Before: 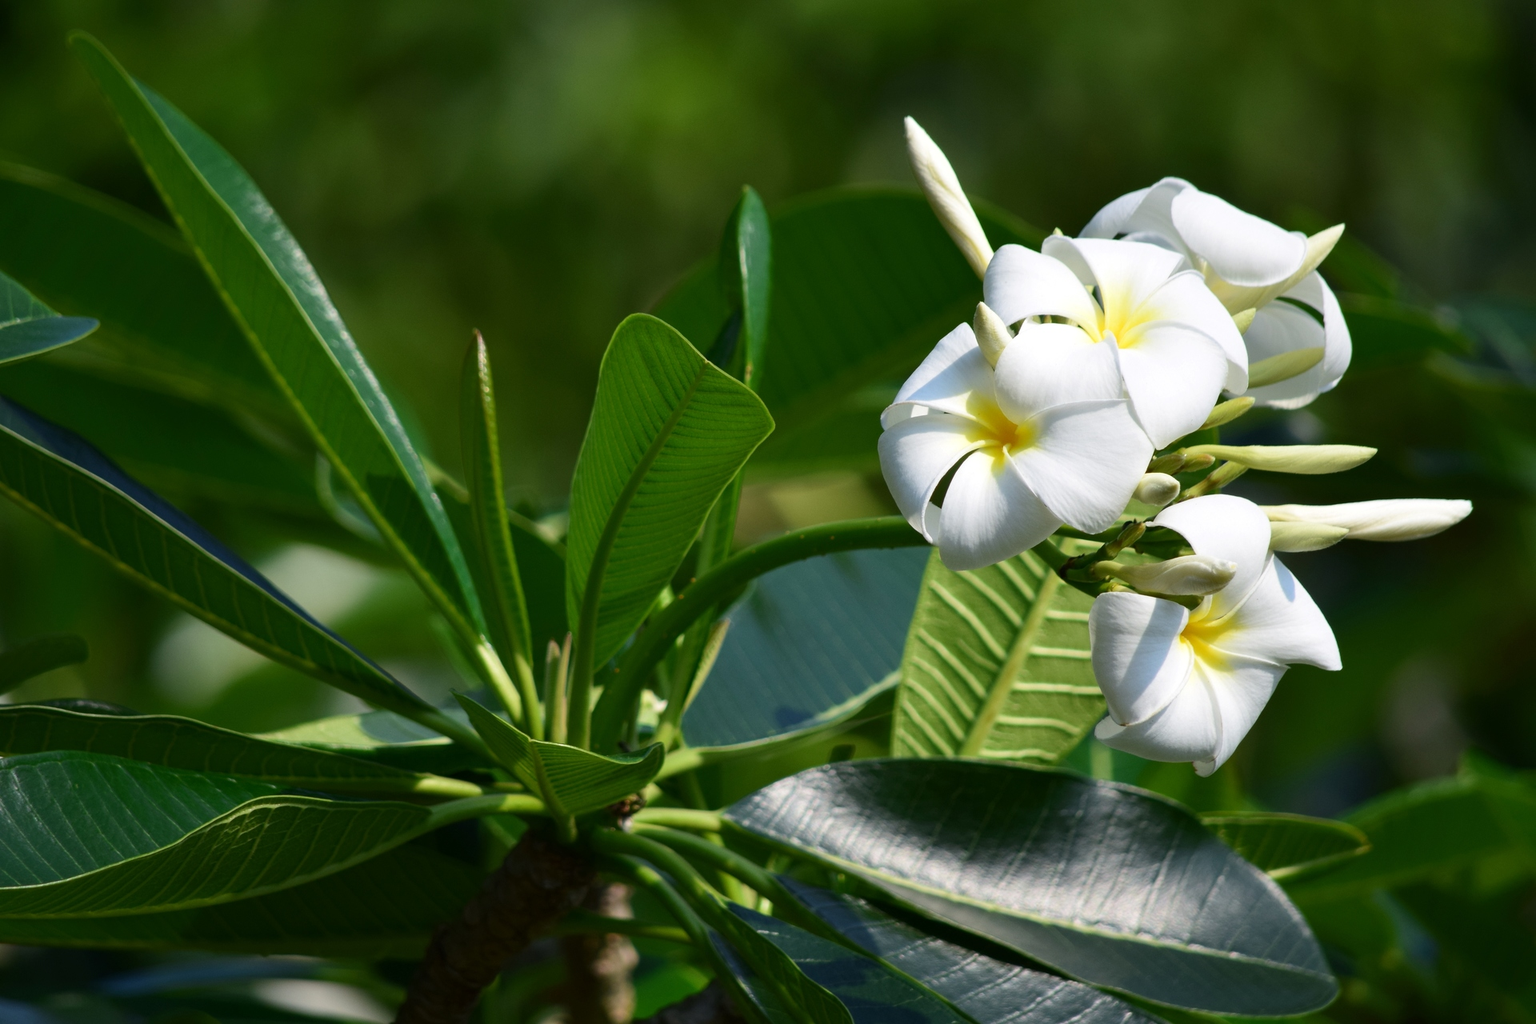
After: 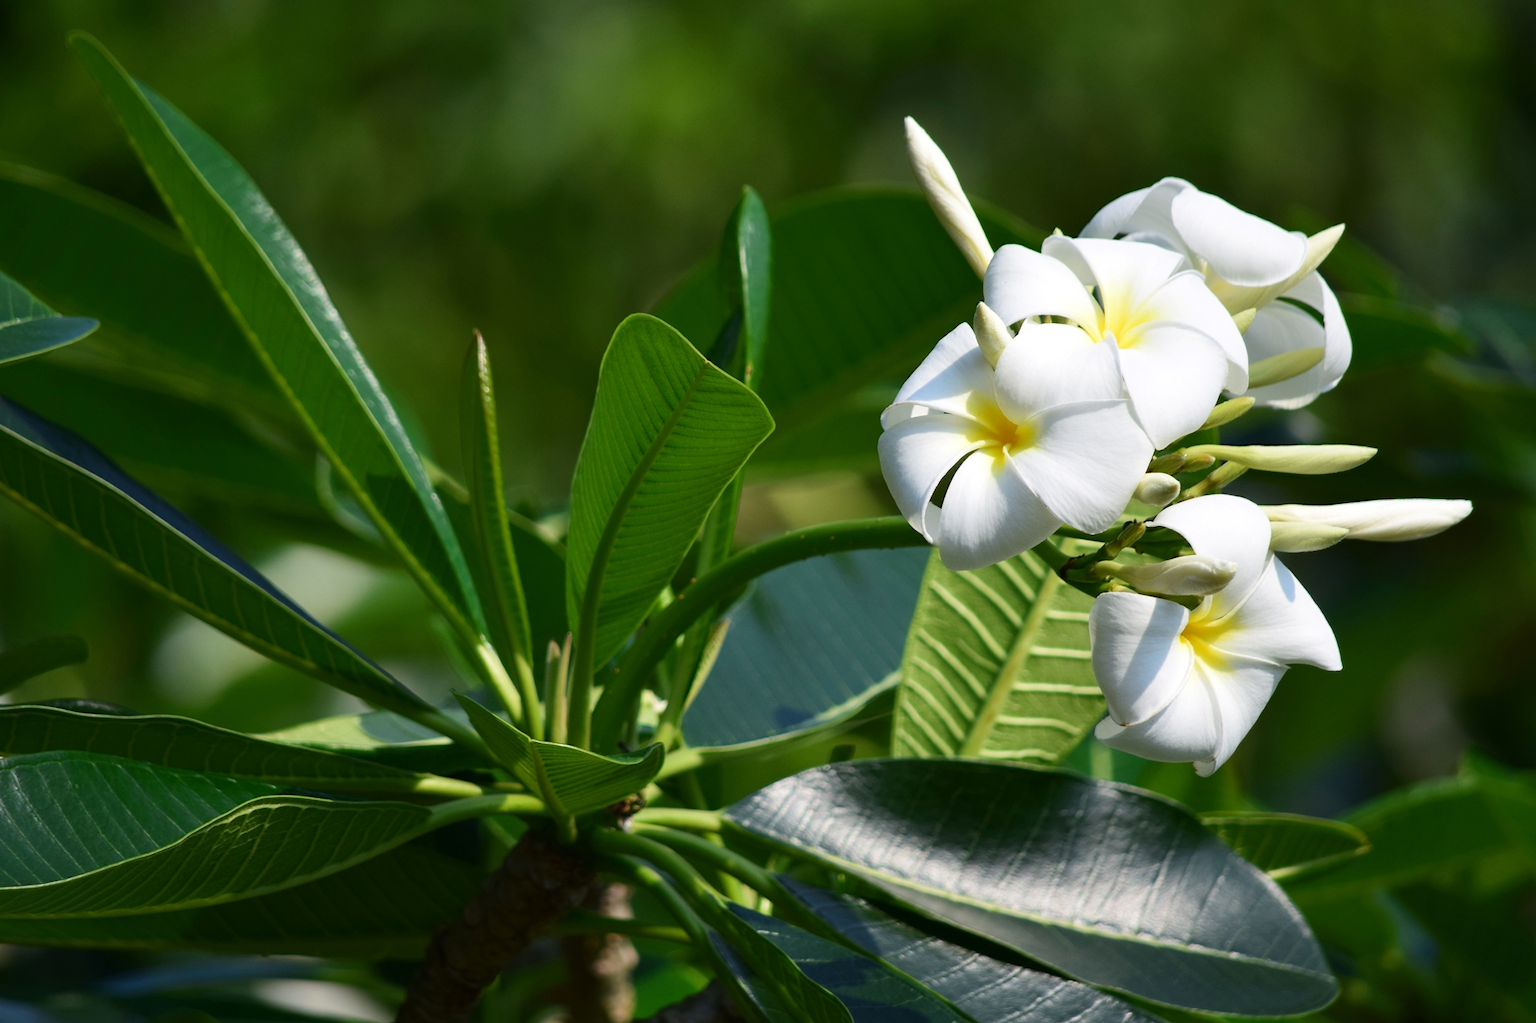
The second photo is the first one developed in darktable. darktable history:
crop: bottom 0.07%
base curve: curves: ch0 [(0, 0) (0.472, 0.508) (1, 1)], preserve colors none
